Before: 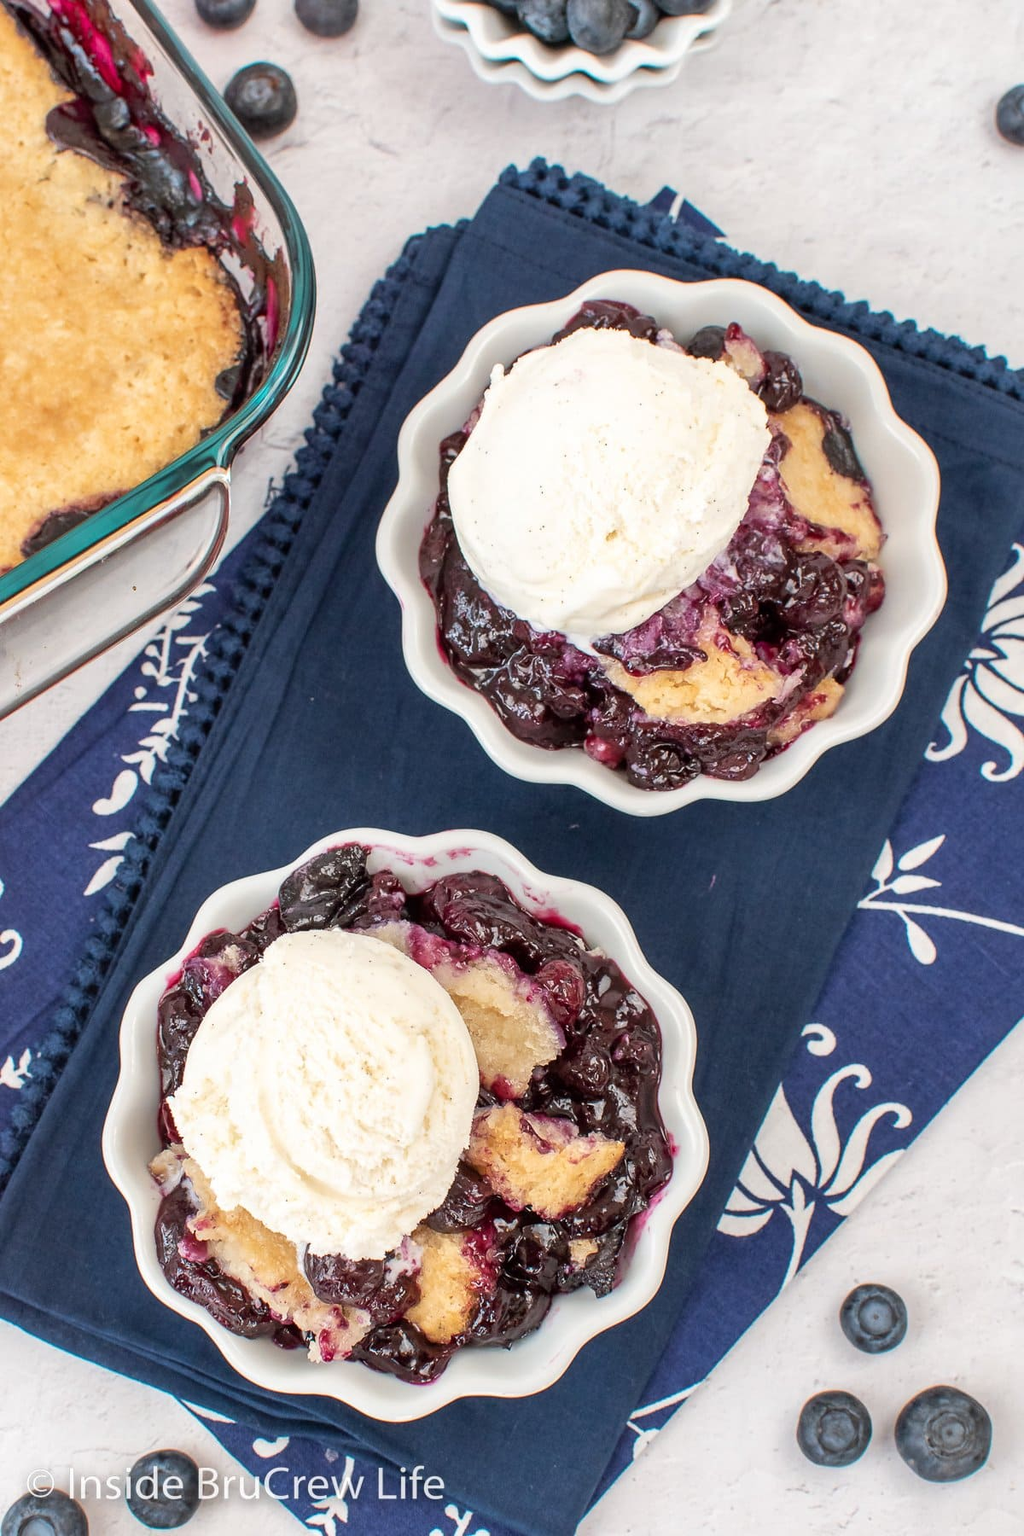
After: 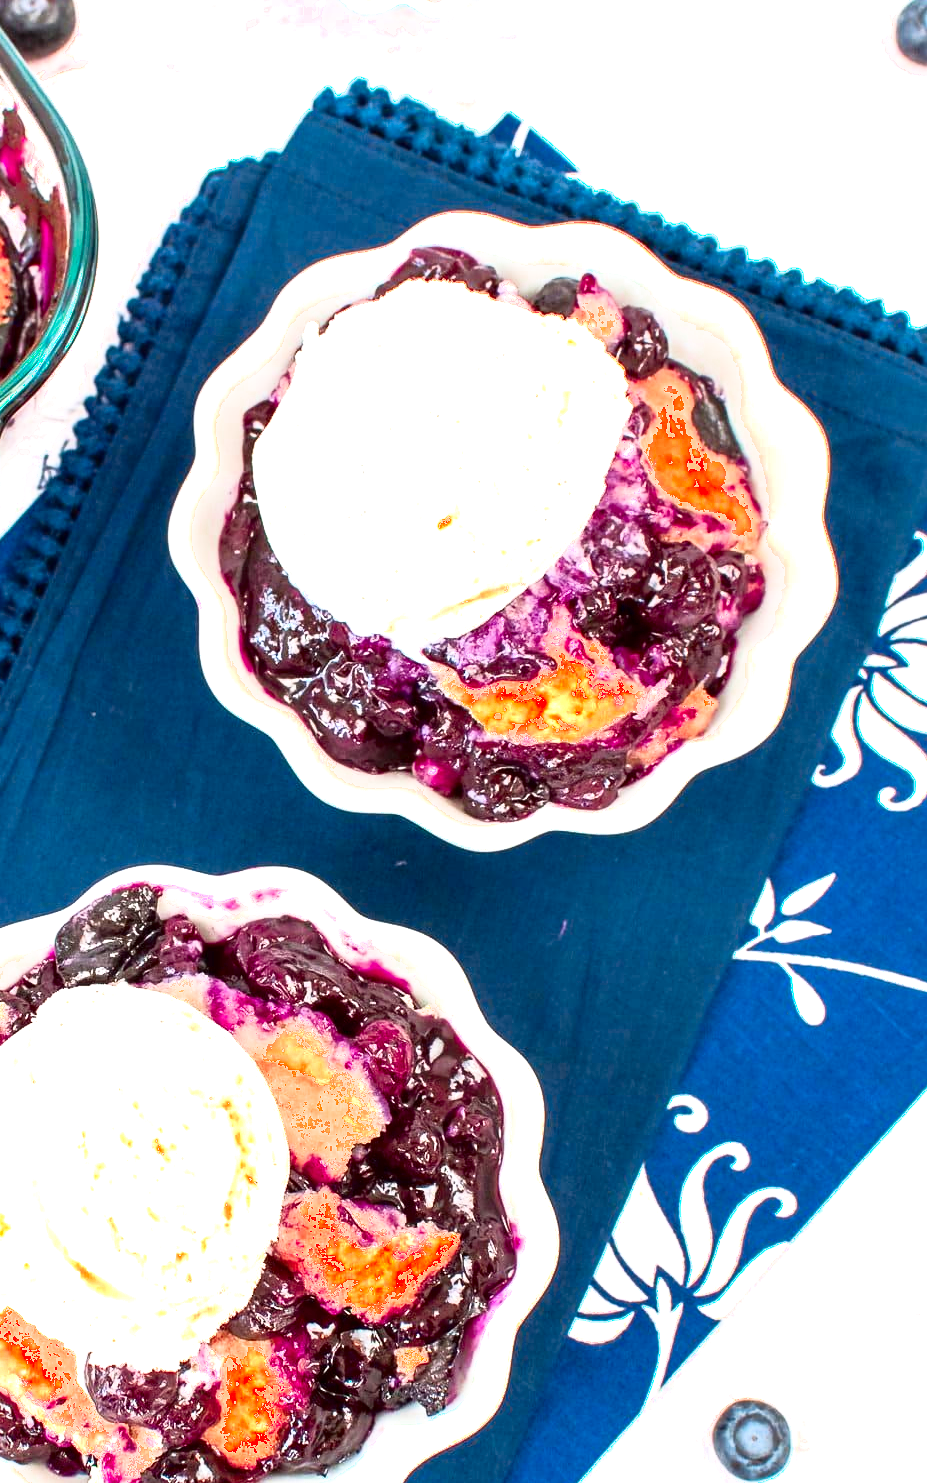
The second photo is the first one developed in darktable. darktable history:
crop: left 22.706%, top 5.864%, bottom 11.707%
shadows and highlights: shadows -62.22, white point adjustment -5.37, highlights 60.97
exposure: exposure 1.136 EV, compensate highlight preservation false
color zones: curves: ch0 [(0.473, 0.374) (0.742, 0.784)]; ch1 [(0.354, 0.737) (0.742, 0.705)]; ch2 [(0.318, 0.421) (0.758, 0.532)]
